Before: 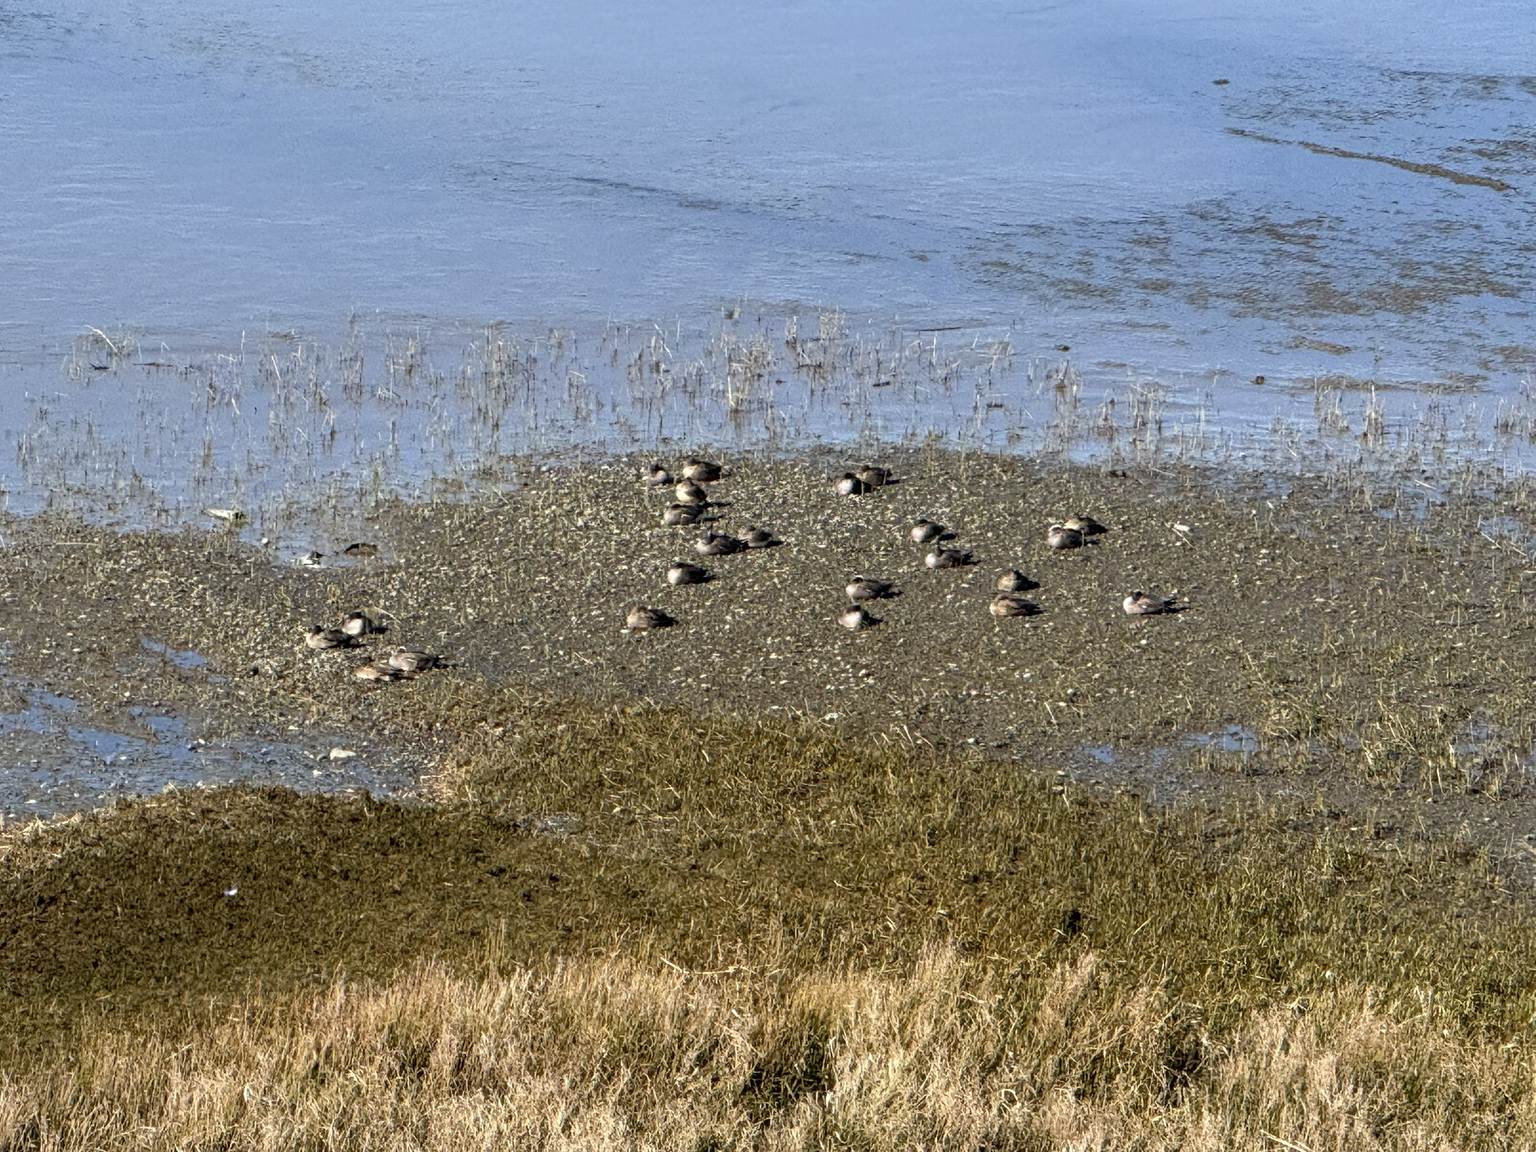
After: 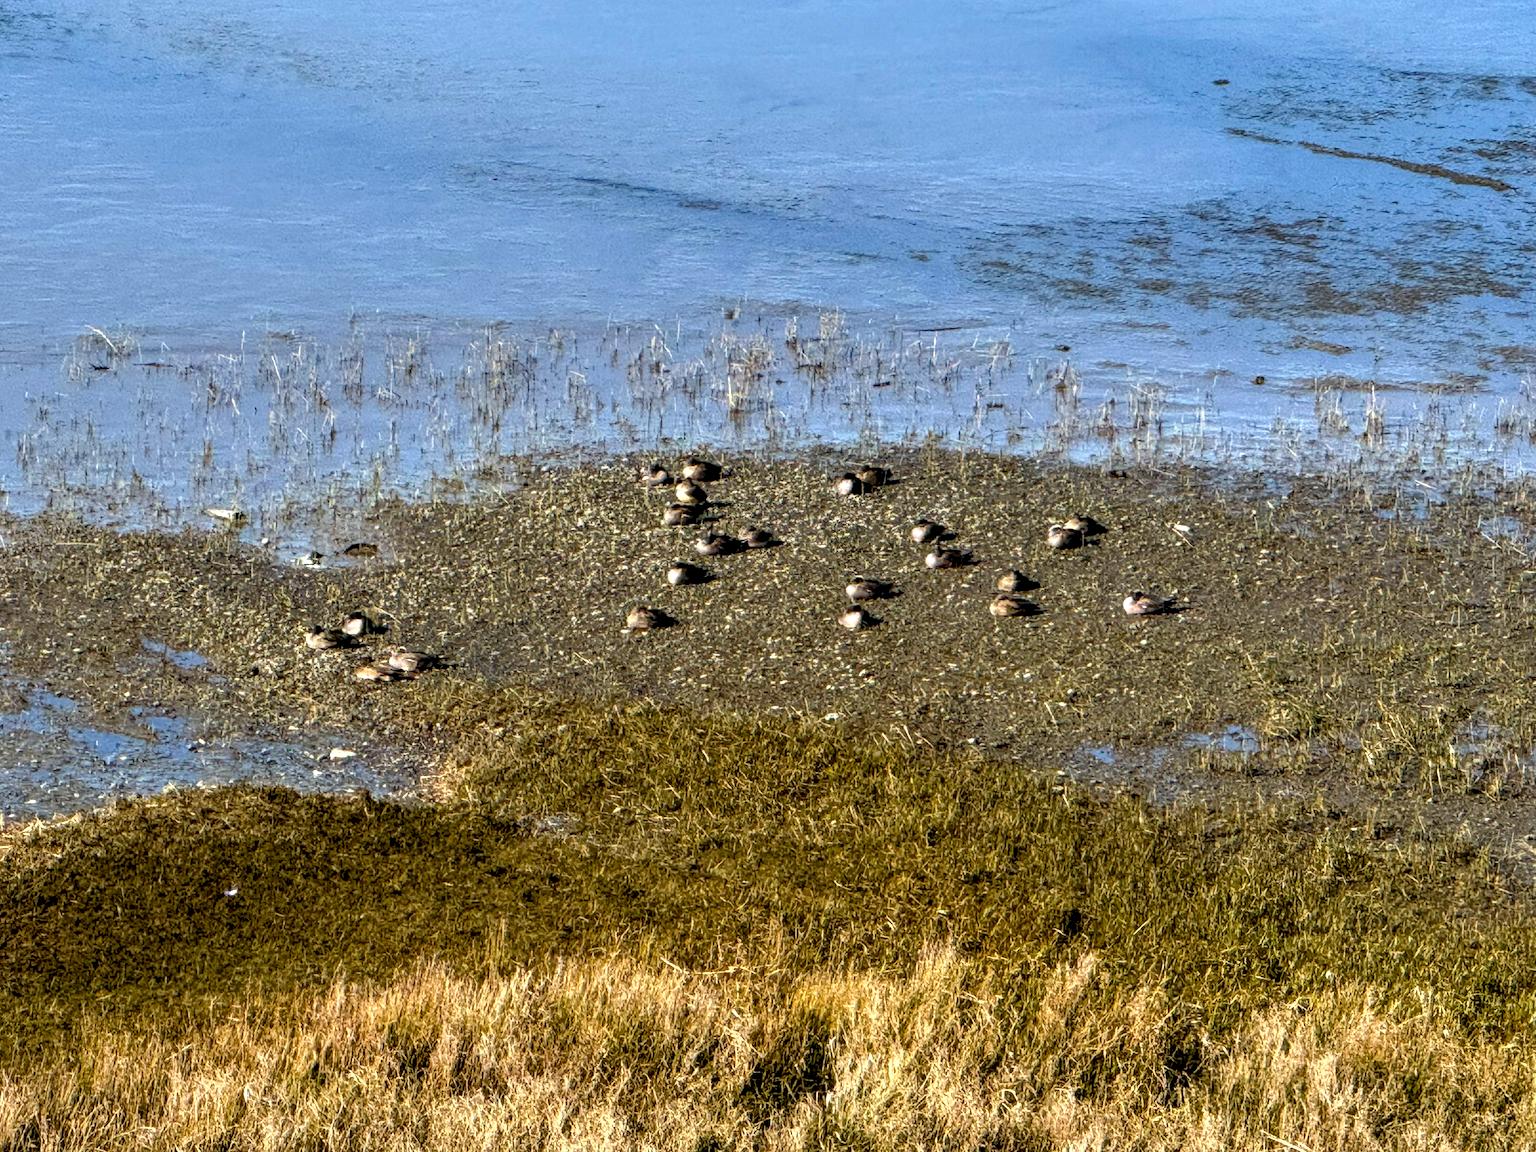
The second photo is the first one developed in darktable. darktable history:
color balance rgb: global offset › luminance -0.481%, perceptual saturation grading › global saturation 0.283%, global vibrance 44.676%
contrast equalizer: octaves 7, y [[0.514, 0.573, 0.581, 0.508, 0.5, 0.5], [0.5 ×6], [0.5 ×6], [0 ×6], [0 ×6]]
local contrast: detail 130%
